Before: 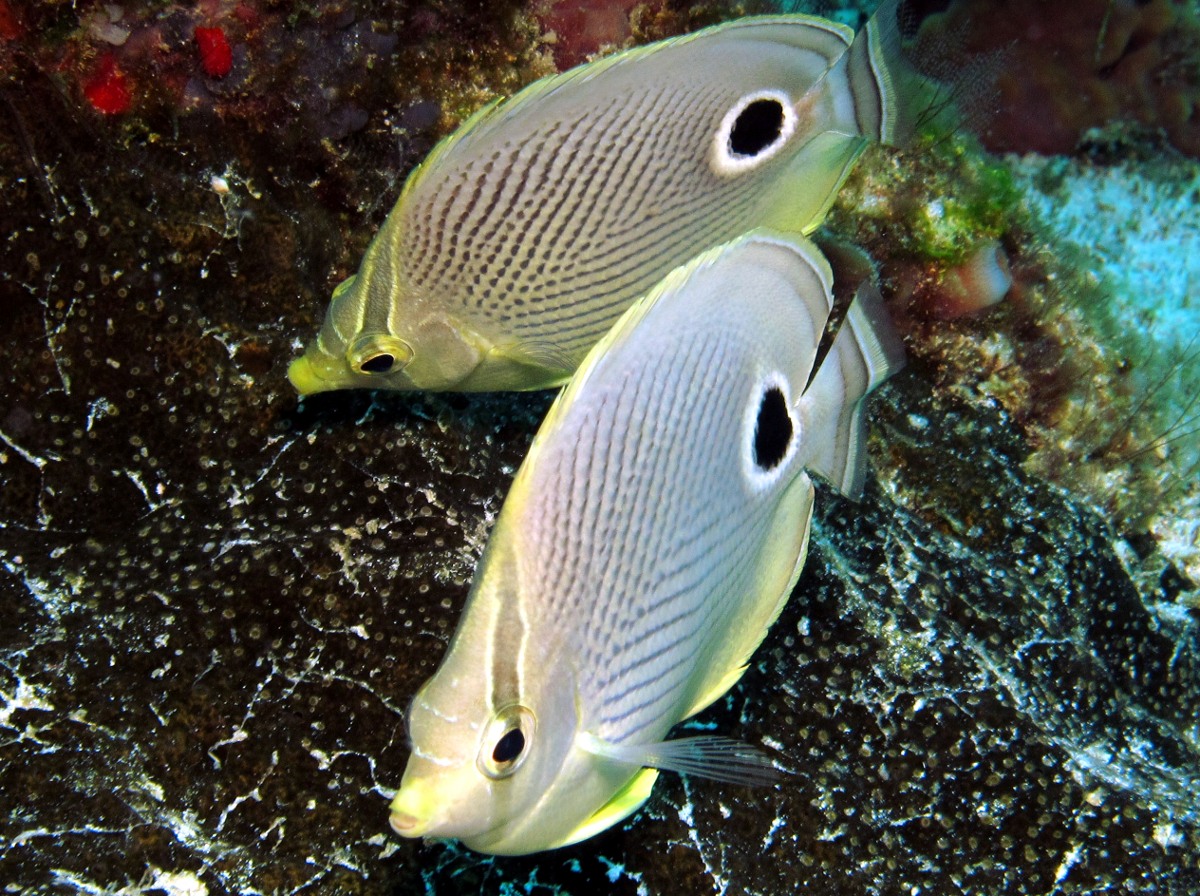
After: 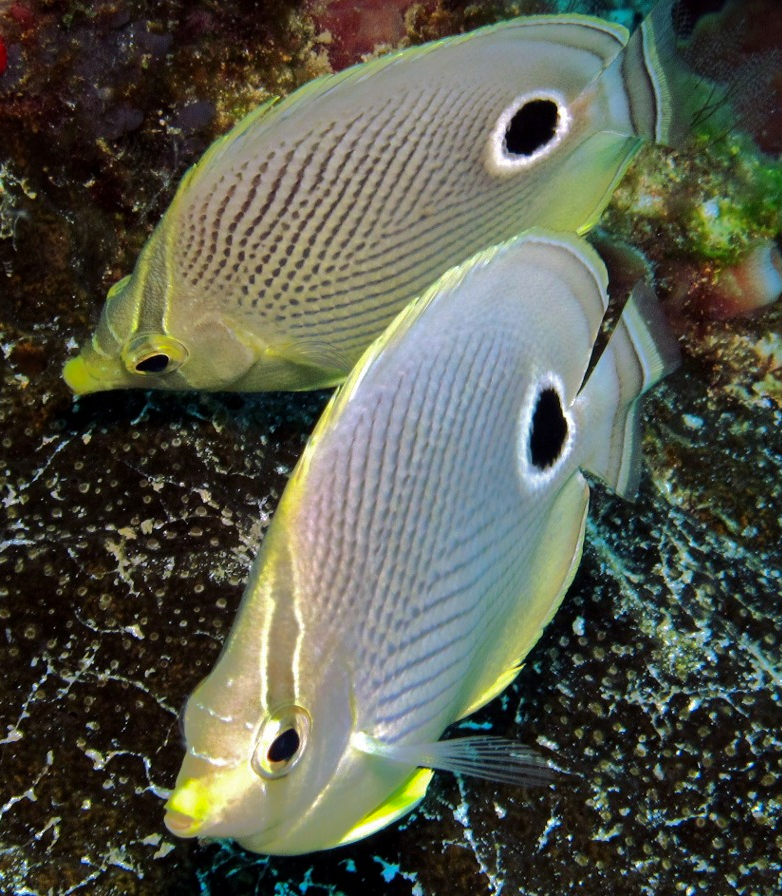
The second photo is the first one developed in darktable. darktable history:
crop and rotate: left 18.796%, right 15.96%
shadows and highlights: shadows -19.56, highlights -73.56
